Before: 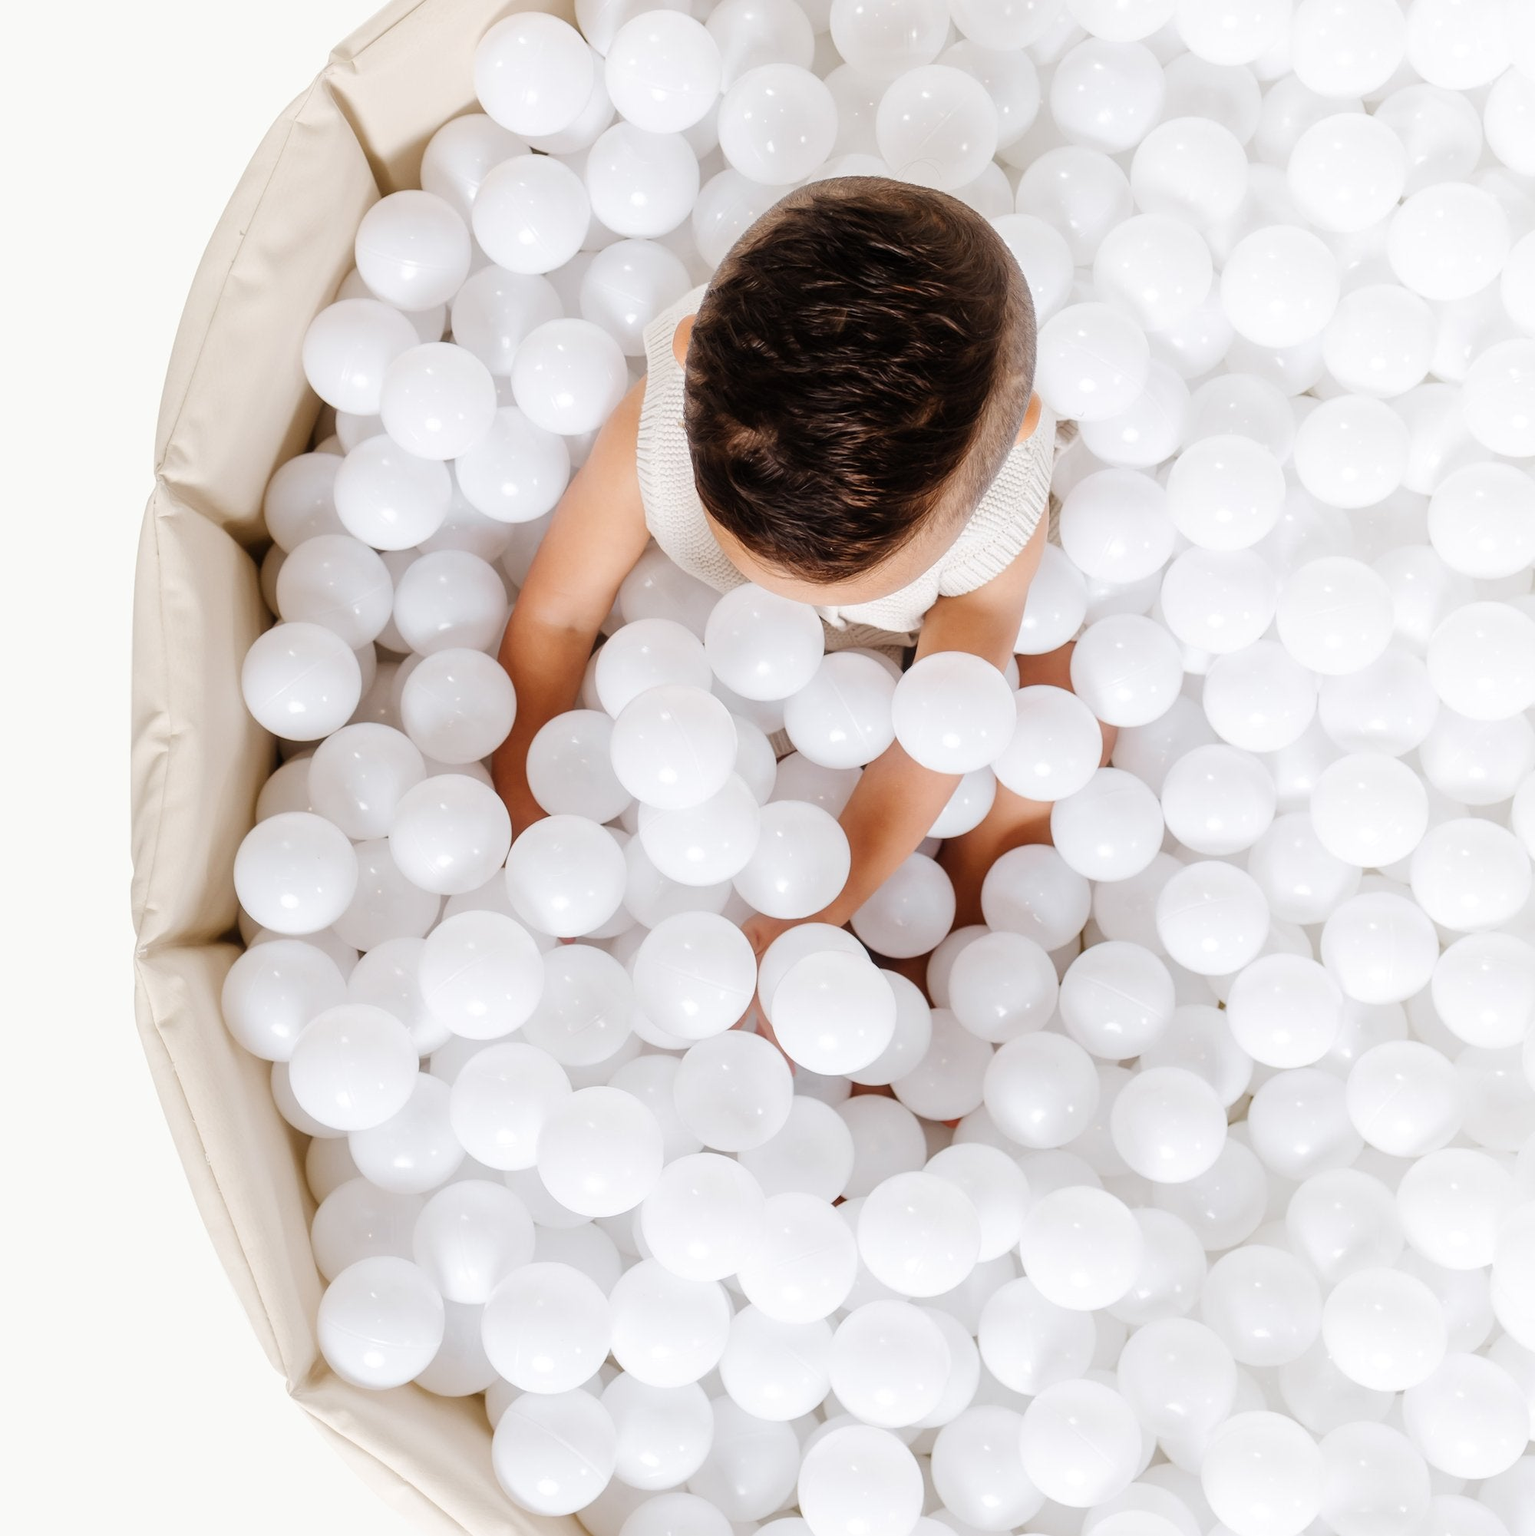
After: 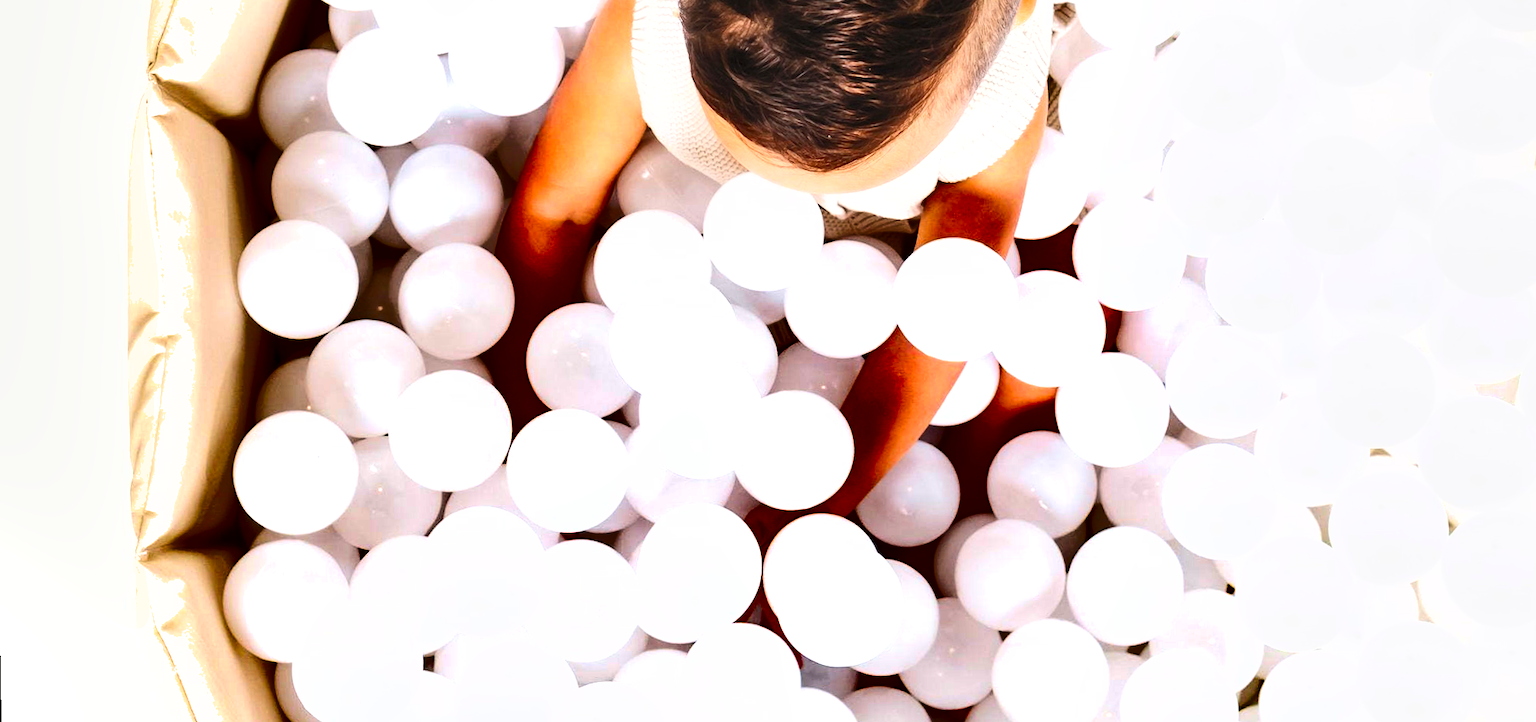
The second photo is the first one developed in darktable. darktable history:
shadows and highlights: shadows 19.13, highlights -83.41, soften with gaussian
white balance: red 1, blue 1
crop and rotate: top 26.056%, bottom 25.543%
exposure: exposure 0.6 EV, compensate highlight preservation false
contrast brightness saturation: contrast 0.24, brightness 0.26, saturation 0.39
rotate and perspective: rotation -1°, crop left 0.011, crop right 0.989, crop top 0.025, crop bottom 0.975
